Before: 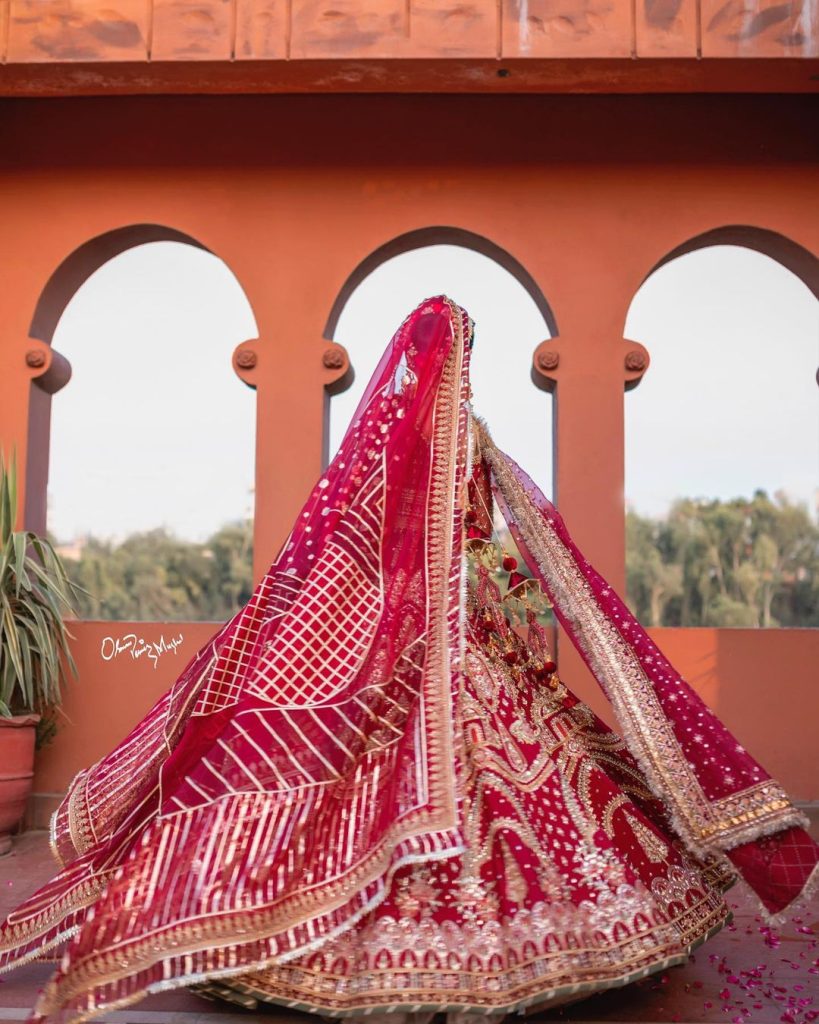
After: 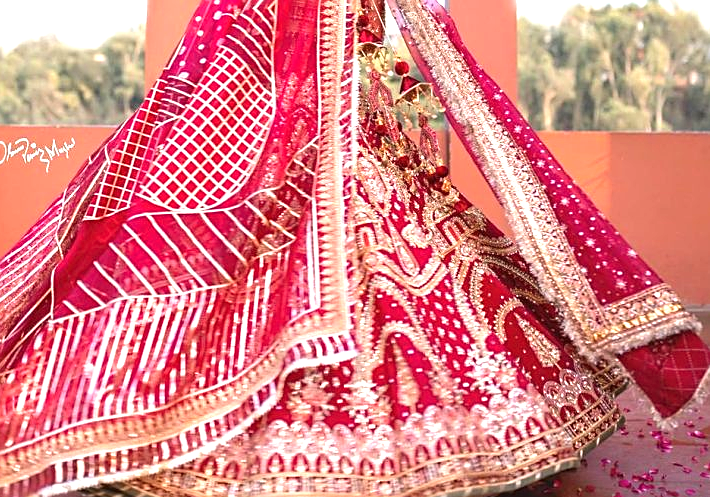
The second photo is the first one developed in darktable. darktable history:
exposure: black level correction 0, exposure 1.1 EV, compensate exposure bias true, compensate highlight preservation false
crop and rotate: left 13.279%, top 48.531%, bottom 2.841%
sharpen: on, module defaults
